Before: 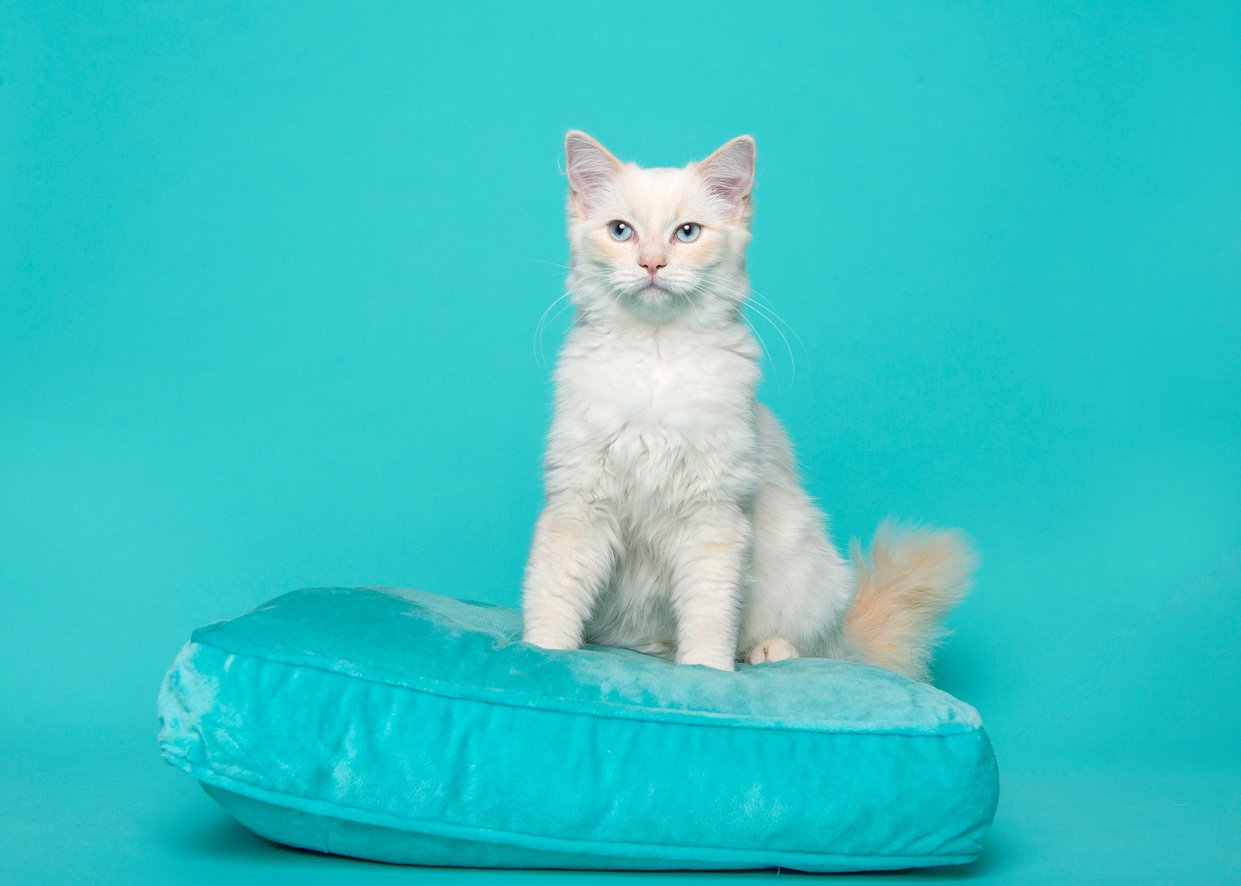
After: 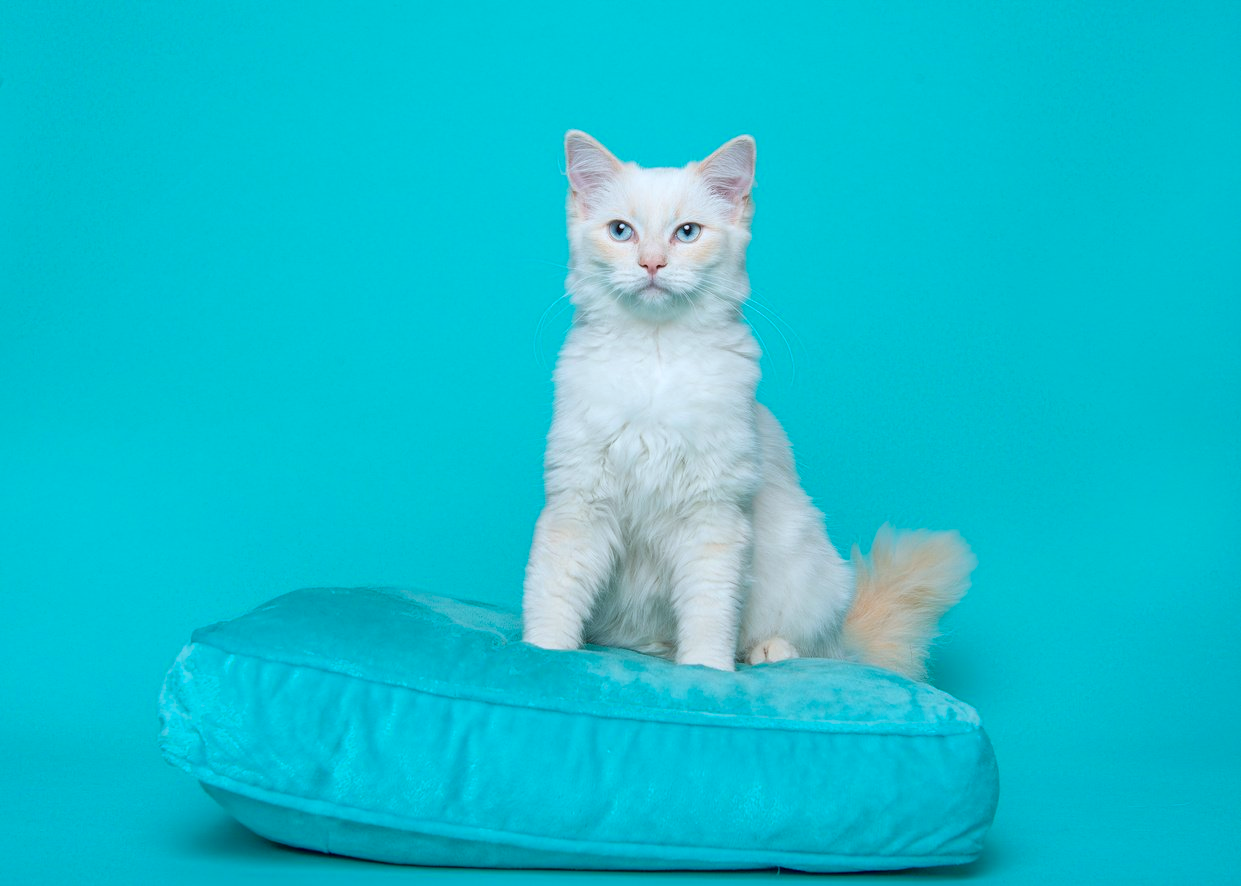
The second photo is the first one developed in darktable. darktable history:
color calibration: output R [0.999, 0.026, -0.11, 0], output G [-0.019, 1.037, -0.099, 0], output B [0.022, -0.023, 0.902, 0], x 0.37, y 0.382, temperature 4307.57 K
